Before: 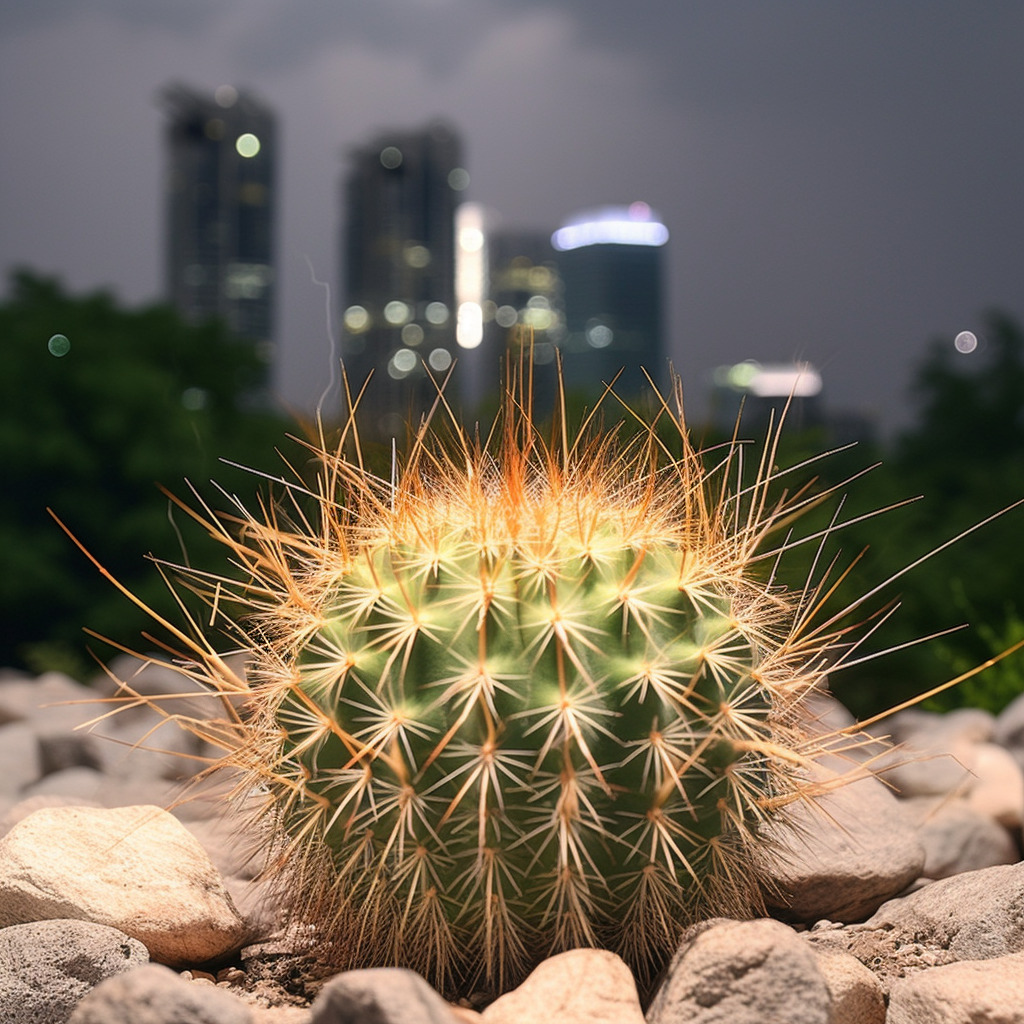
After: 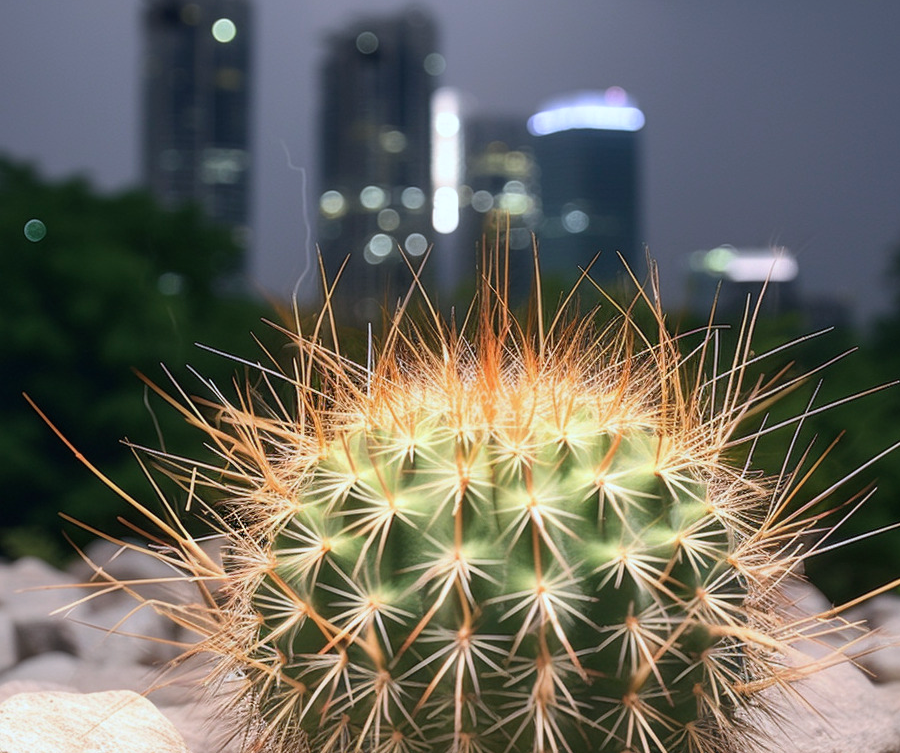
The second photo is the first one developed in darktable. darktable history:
crop and rotate: left 2.425%, top 11.305%, right 9.6%, bottom 15.08%
color calibration: x 0.372, y 0.386, temperature 4283.97 K
